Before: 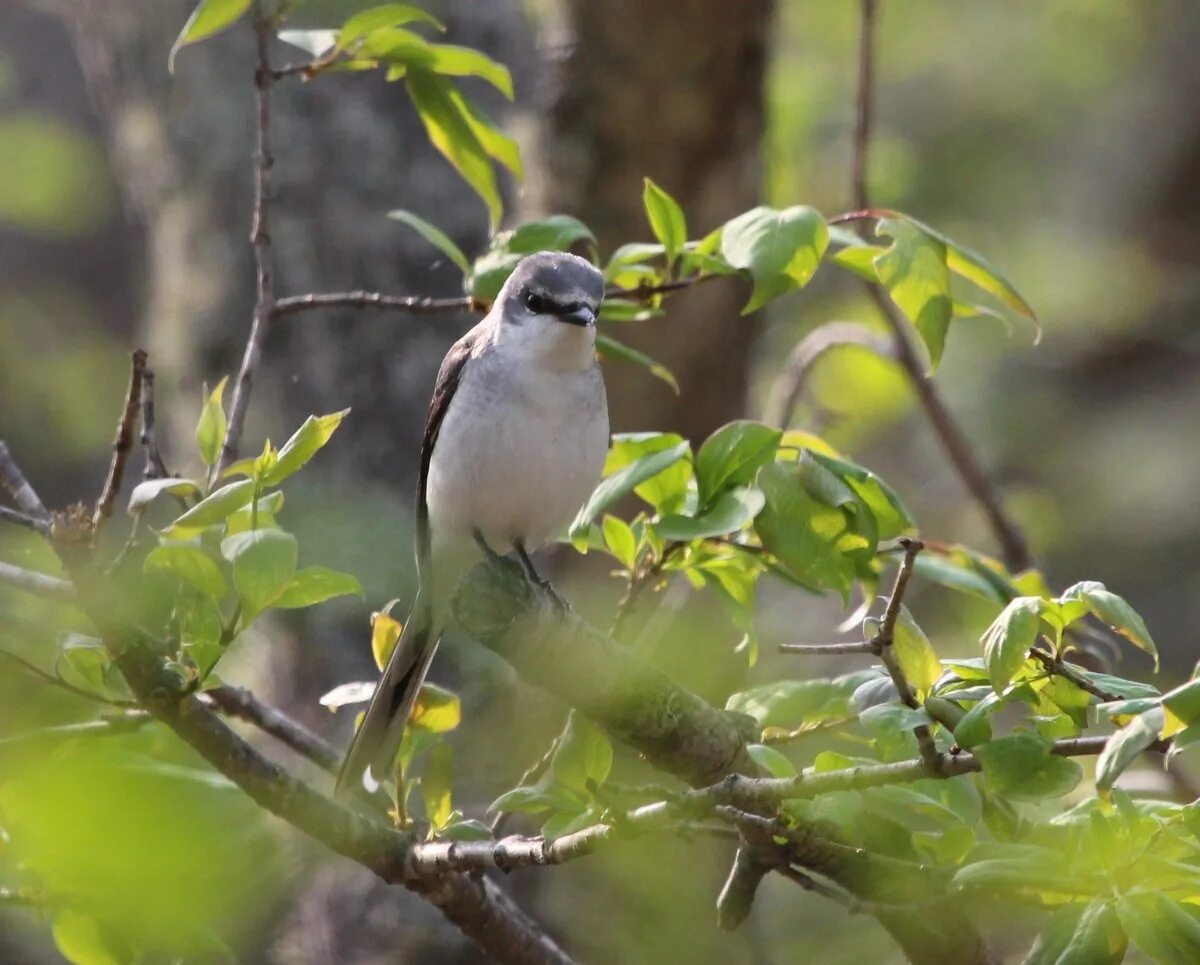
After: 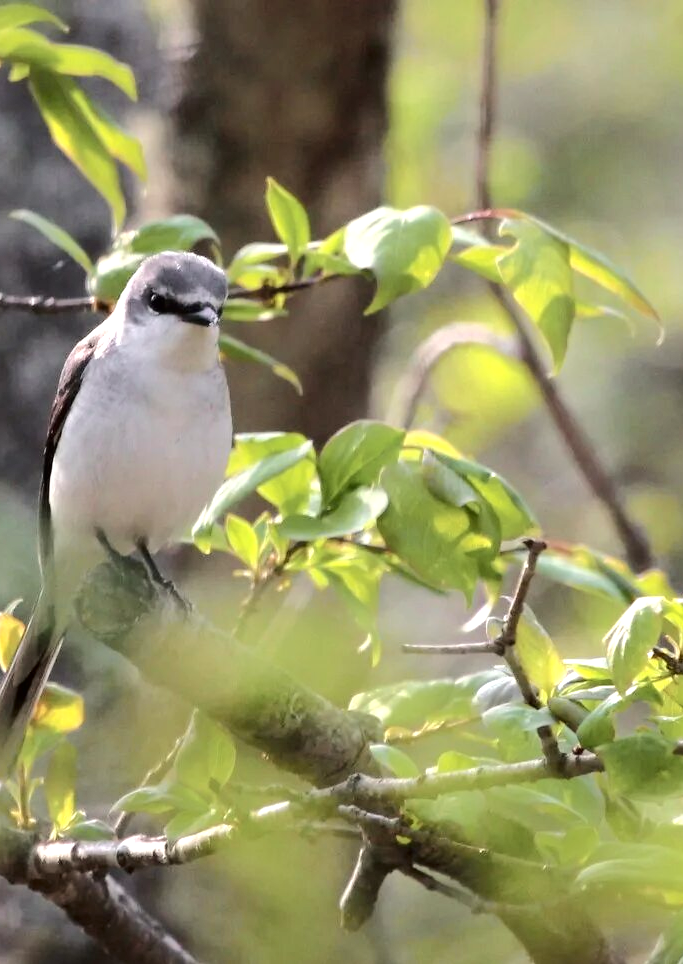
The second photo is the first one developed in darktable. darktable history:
tone equalizer: -8 EV -0.724 EV, -7 EV -0.734 EV, -6 EV -0.603 EV, -5 EV -0.395 EV, -3 EV 0.369 EV, -2 EV 0.6 EV, -1 EV 0.695 EV, +0 EV 0.737 EV
crop: left 31.499%, top 0.023%, right 11.501%
tone curve: curves: ch0 [(0, 0) (0.052, 0.018) (0.236, 0.207) (0.41, 0.417) (0.485, 0.518) (0.54, 0.584) (0.625, 0.666) (0.845, 0.828) (0.994, 0.964)]; ch1 [(0, 0) (0.136, 0.146) (0.317, 0.34) (0.382, 0.408) (0.434, 0.441) (0.472, 0.479) (0.498, 0.501) (0.557, 0.558) (0.616, 0.59) (0.739, 0.7) (1, 1)]; ch2 [(0, 0) (0.352, 0.403) (0.447, 0.466) (0.482, 0.482) (0.528, 0.526) (0.586, 0.577) (0.618, 0.621) (0.785, 0.747) (1, 1)], color space Lab, independent channels, preserve colors none
